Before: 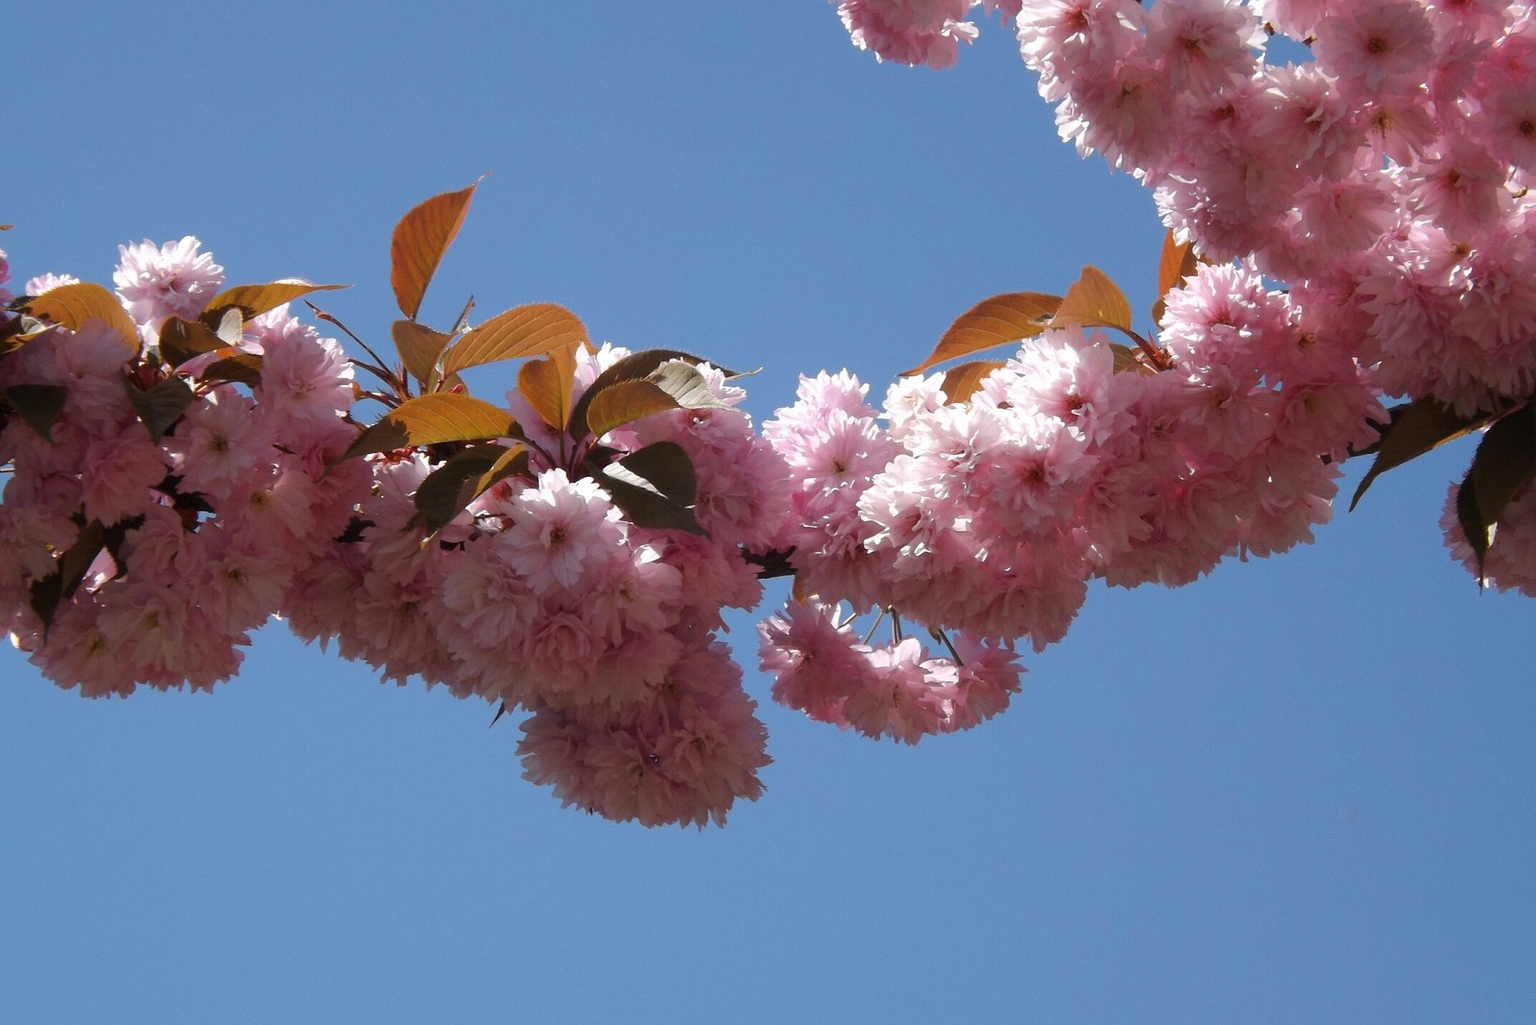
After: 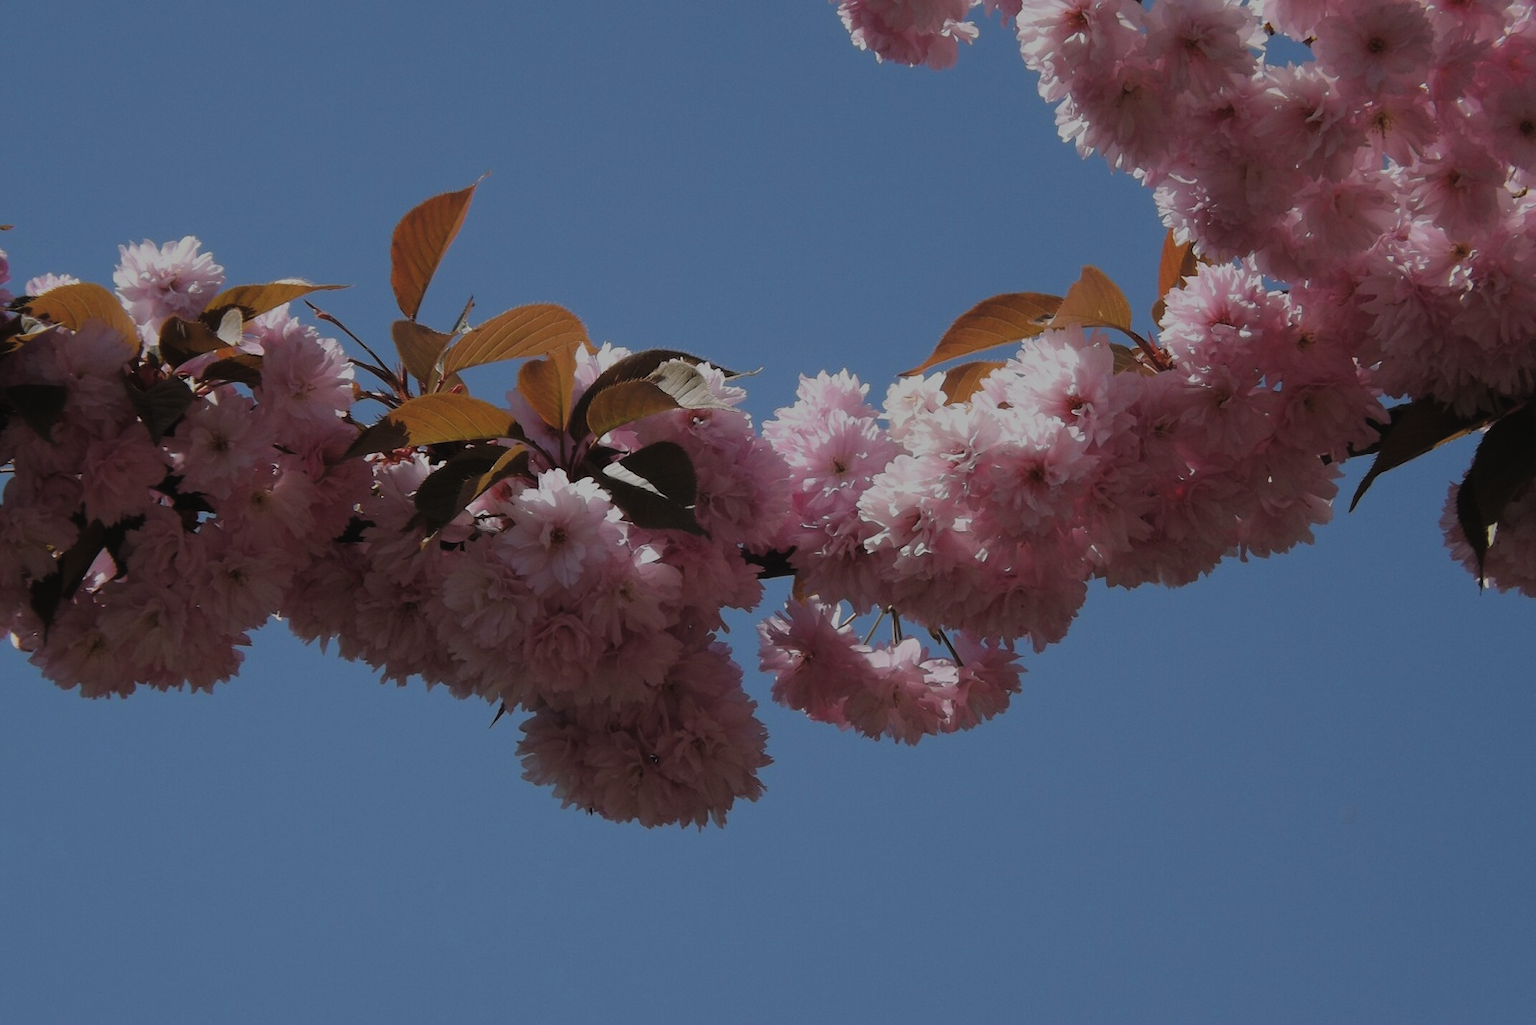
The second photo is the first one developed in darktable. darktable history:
filmic rgb: black relative exposure -7.65 EV, white relative exposure 4.56 EV, hardness 3.61, color science v6 (2022)
exposure: black level correction -0.017, exposure -1.028 EV, compensate highlight preservation false
